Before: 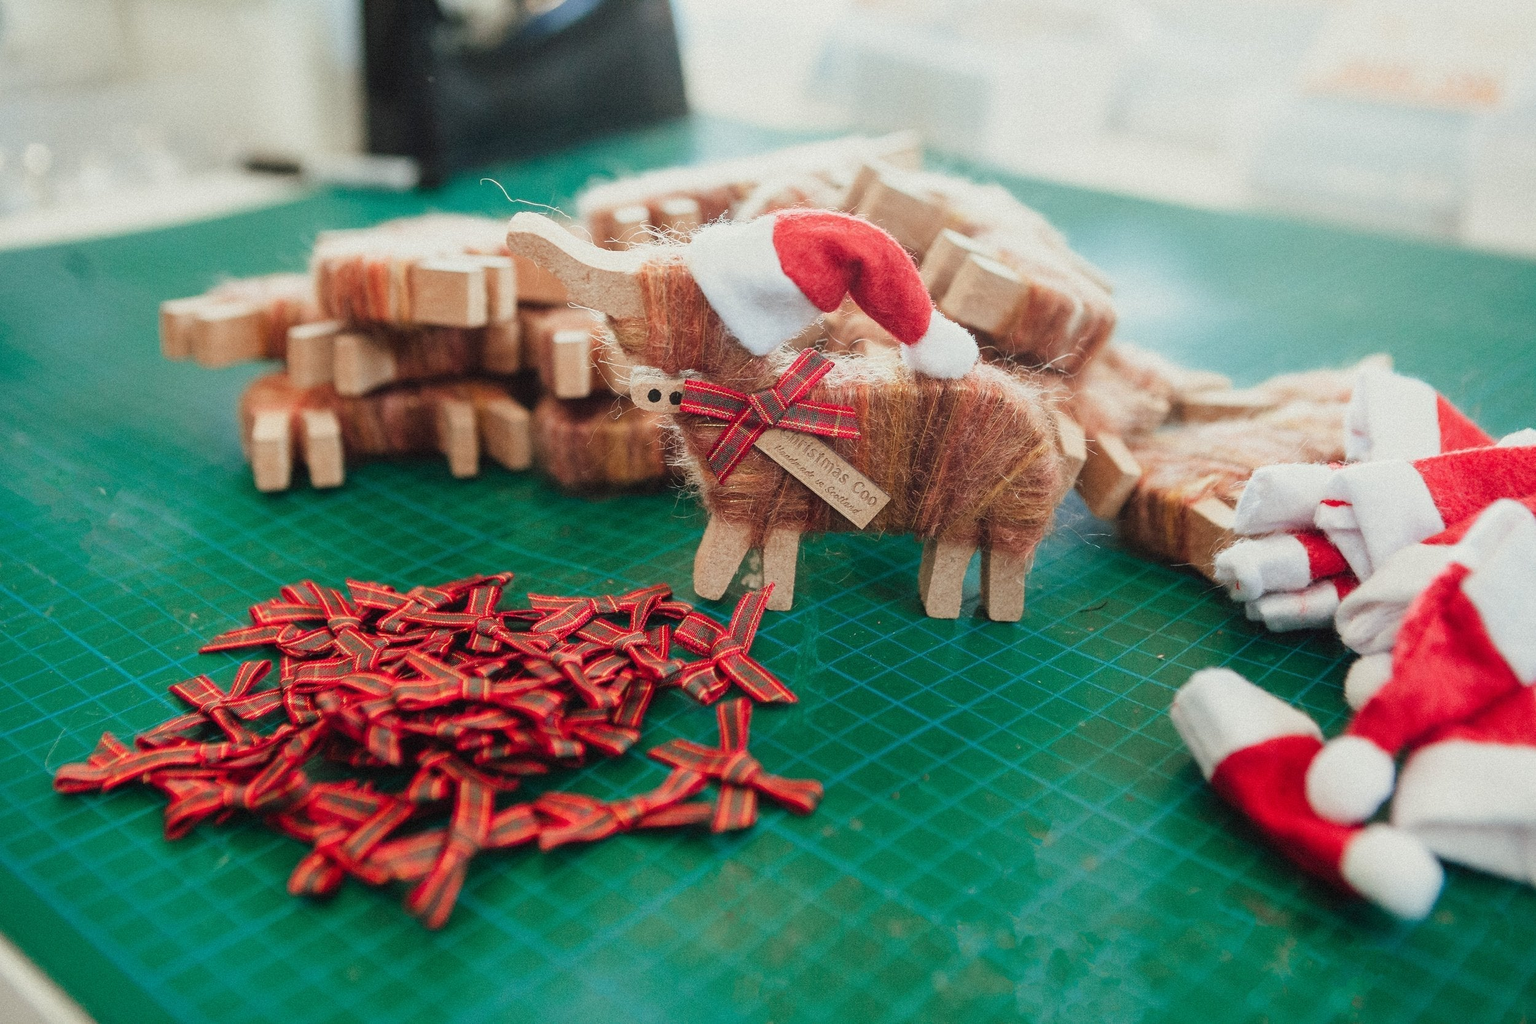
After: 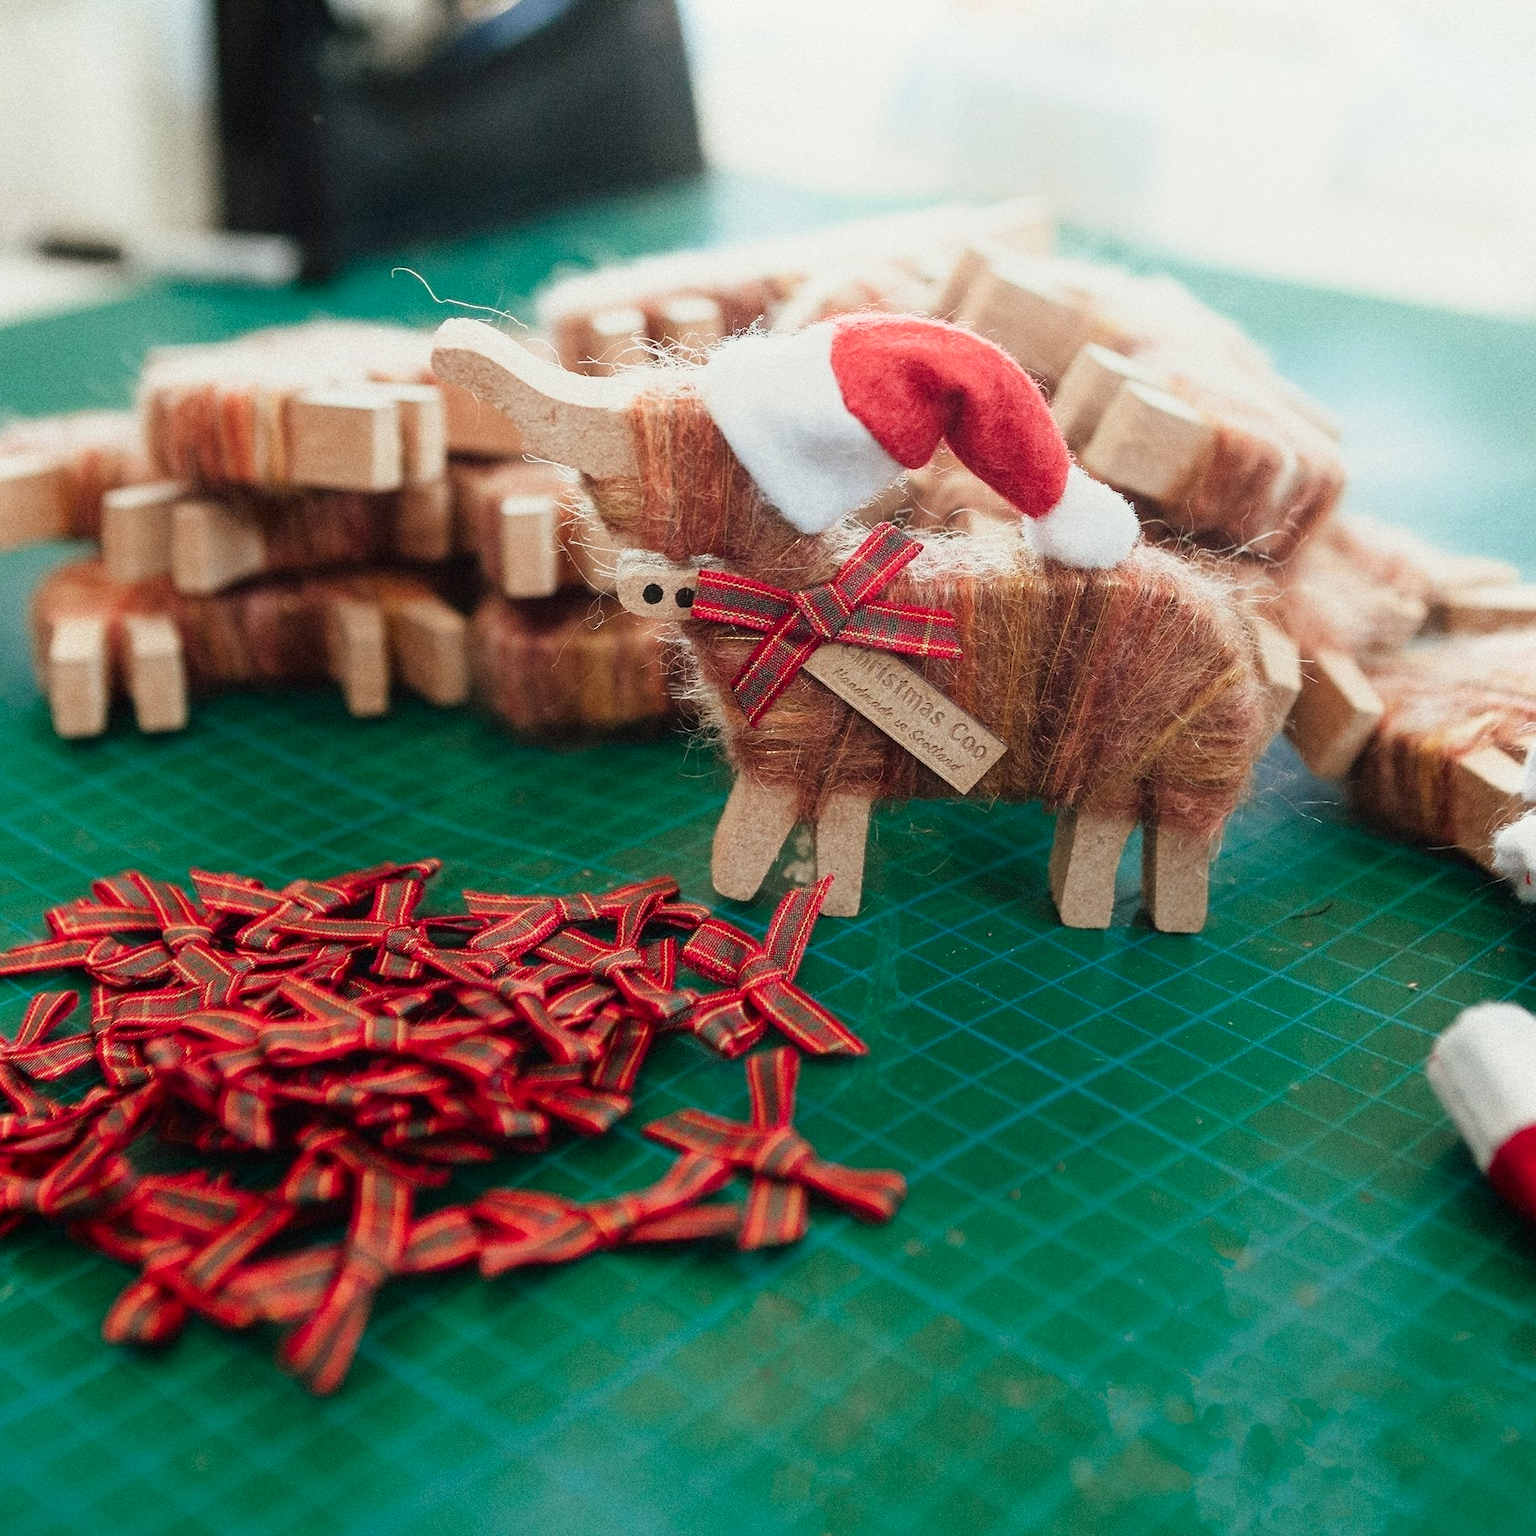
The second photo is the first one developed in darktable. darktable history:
shadows and highlights: shadows -62.32, white point adjustment -5.22, highlights 61.59
crop and rotate: left 14.292%, right 19.041%
